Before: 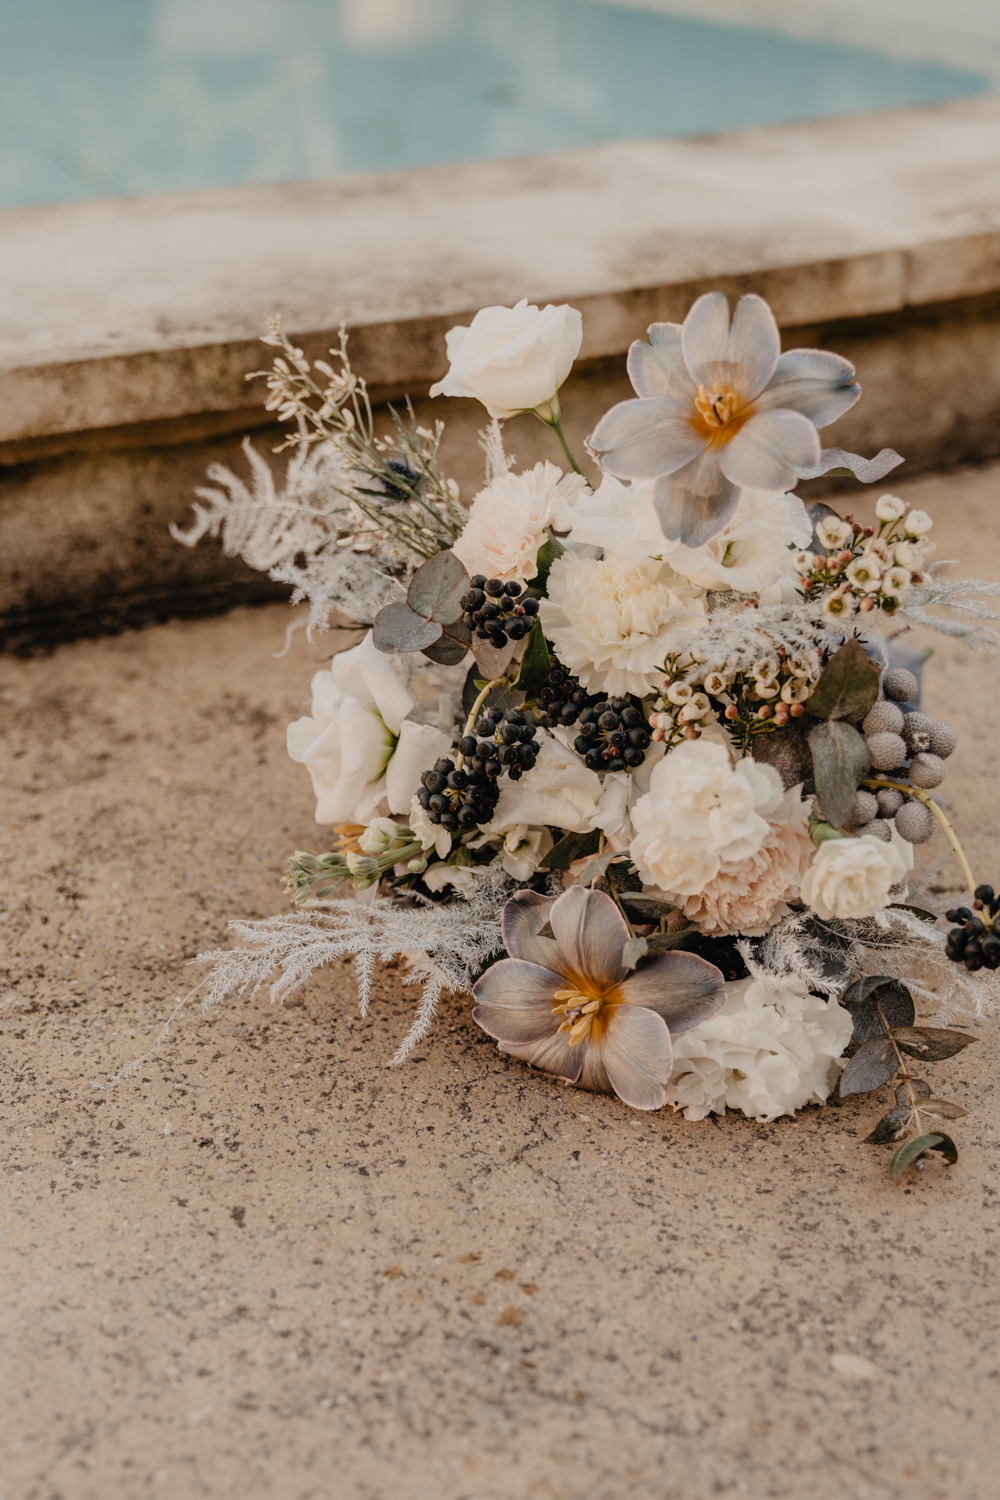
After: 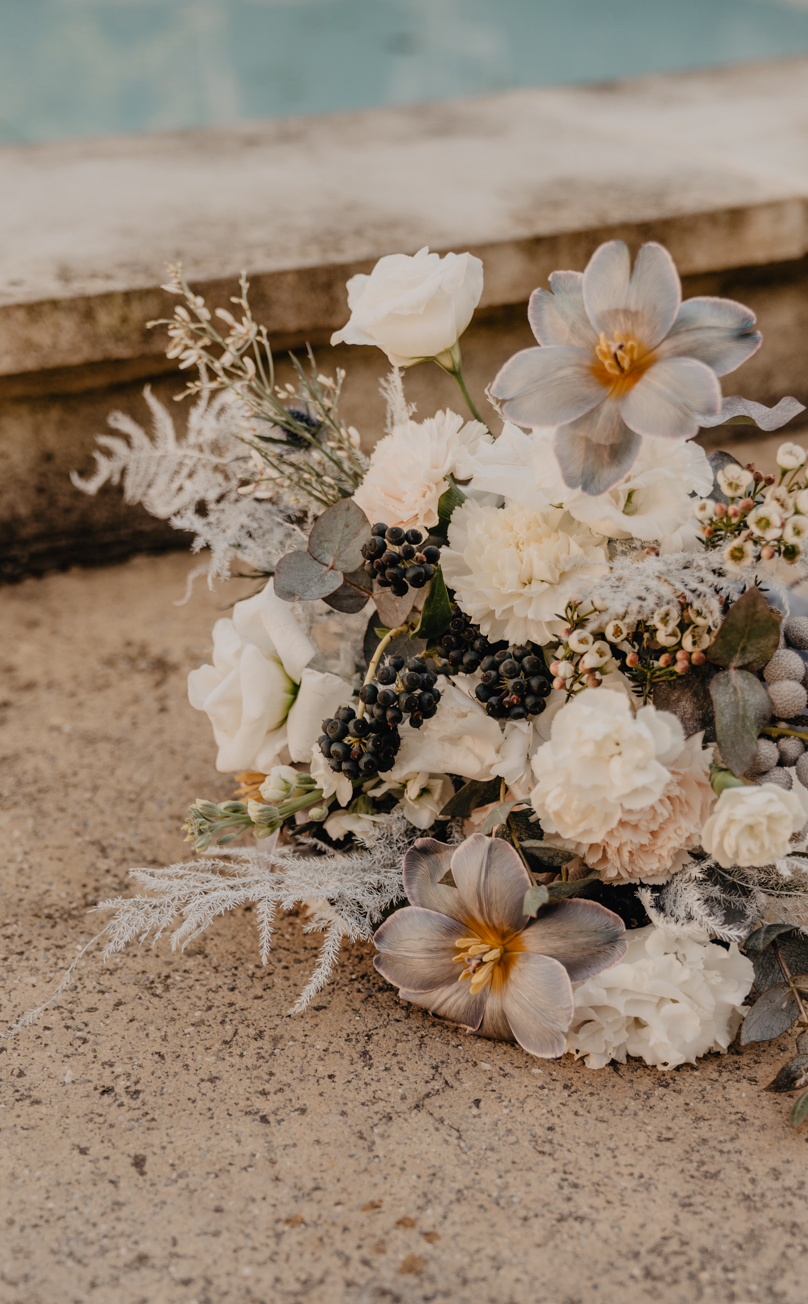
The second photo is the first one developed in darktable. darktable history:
shadows and highlights: radius 108.52, shadows 23.73, highlights -59.32, low approximation 0.01, soften with gaussian
crop: left 9.929%, top 3.475%, right 9.188%, bottom 9.529%
